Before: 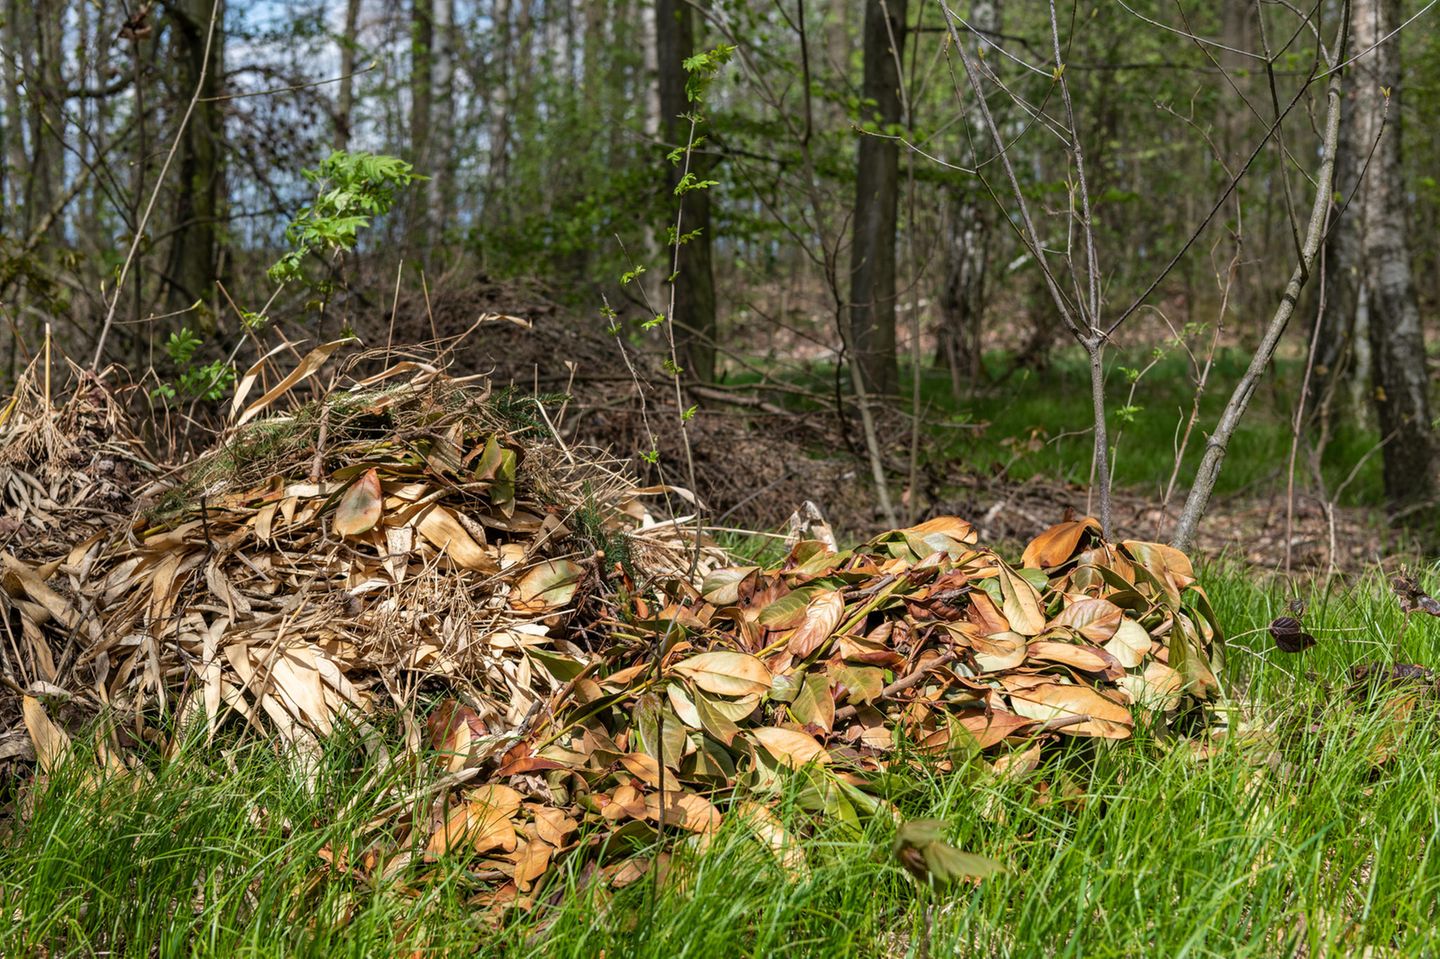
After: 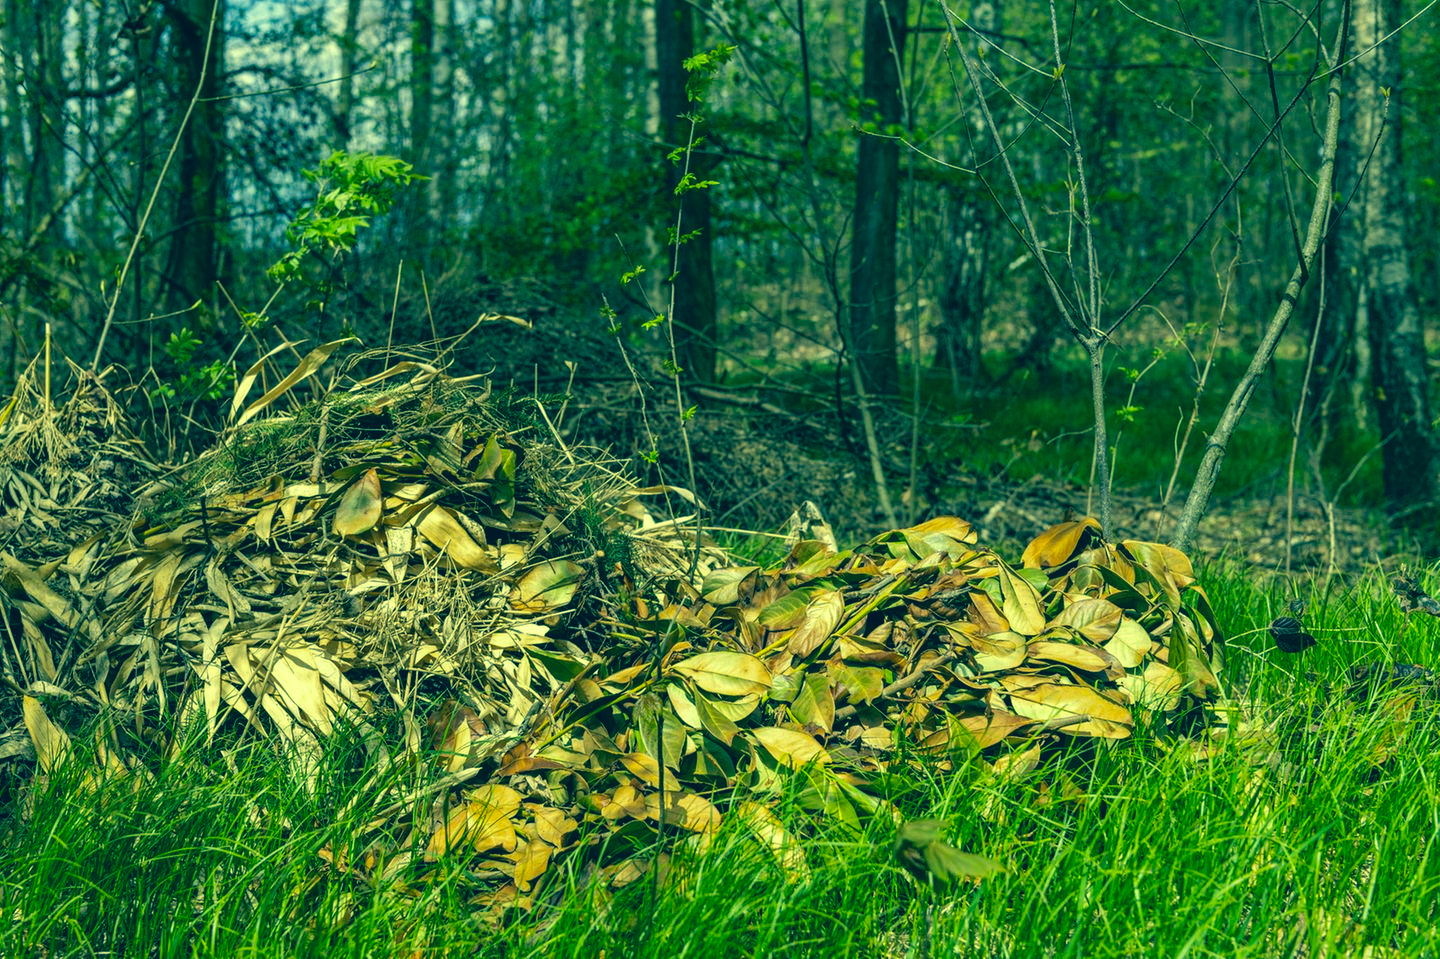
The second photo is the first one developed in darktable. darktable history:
color correction: highlights a* -16.12, highlights b* 39.94, shadows a* -39.31, shadows b* -25.53
local contrast: highlights 107%, shadows 99%, detail 120%, midtone range 0.2
